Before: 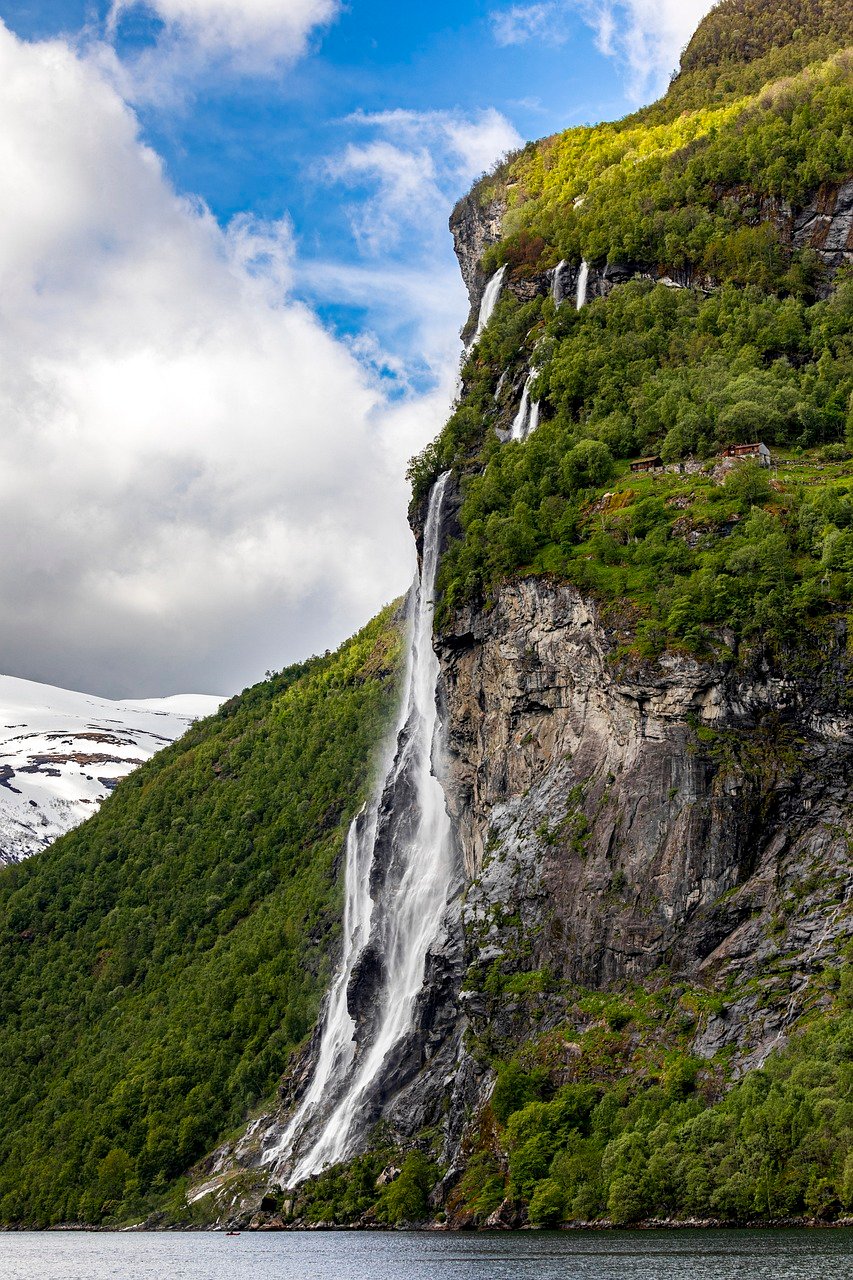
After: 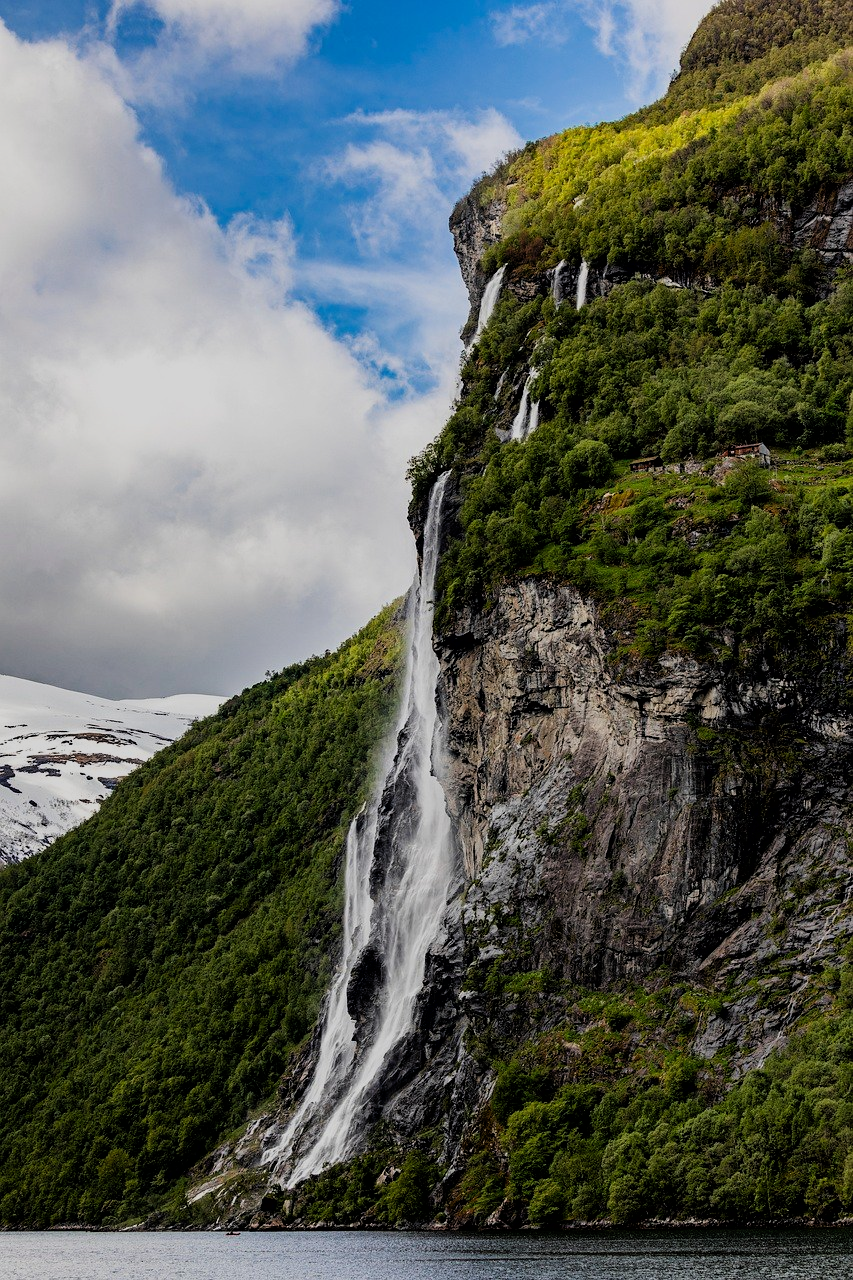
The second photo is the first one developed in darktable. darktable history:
exposure: exposure -0.404 EV, compensate highlight preservation false
filmic rgb: black relative exposure -7.99 EV, white relative exposure 4.01 EV, hardness 4.16, latitude 49.86%, contrast 1.1, color science v6 (2022)
